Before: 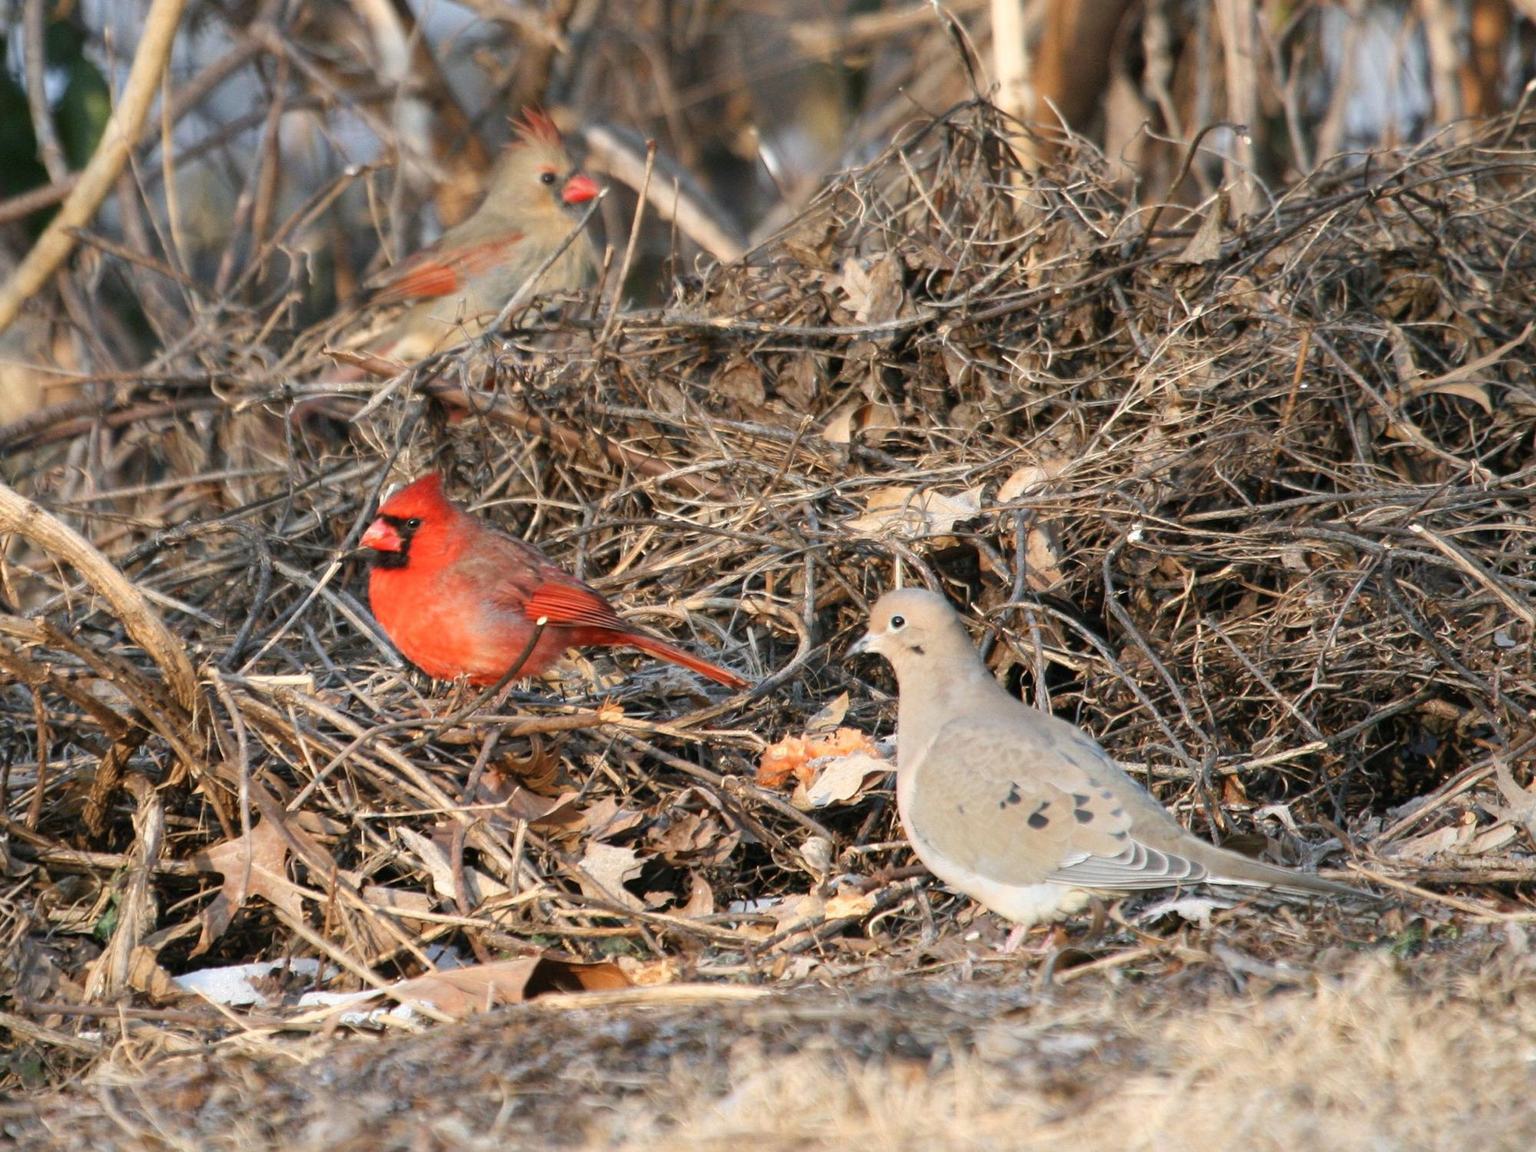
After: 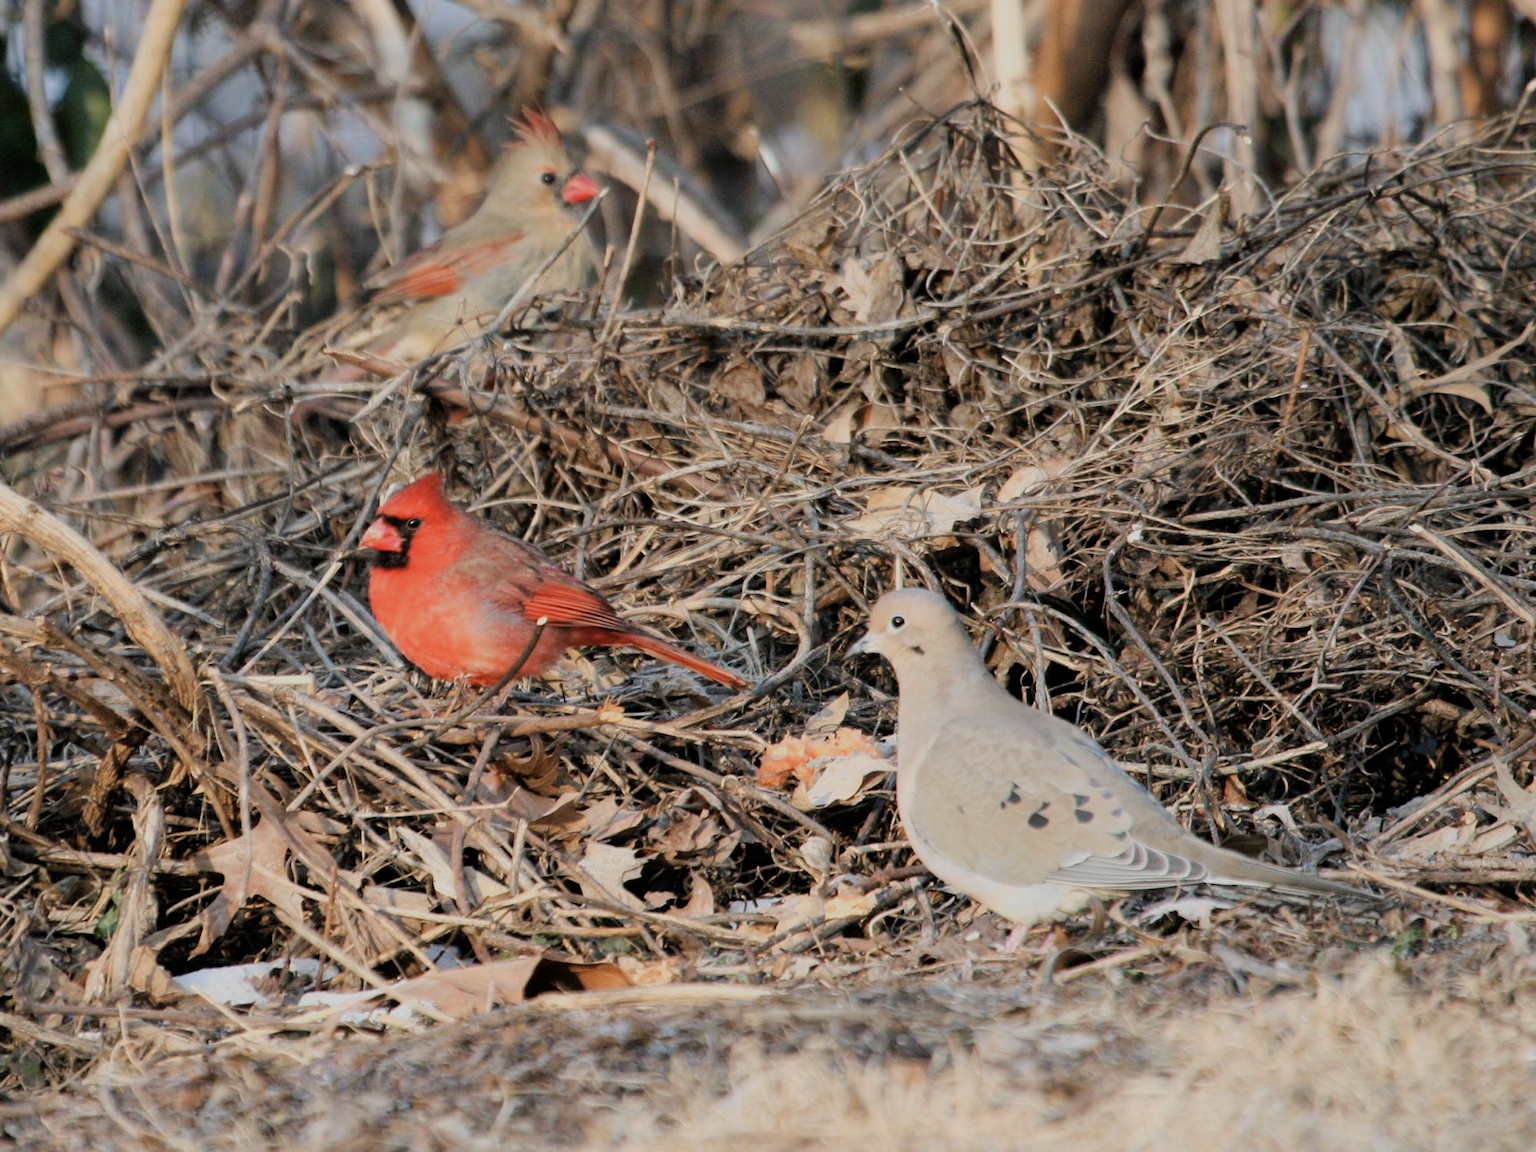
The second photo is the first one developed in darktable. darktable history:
filmic rgb: black relative exposure -6.73 EV, white relative exposure 4.56 EV, hardness 3.23, iterations of high-quality reconstruction 0, enable highlight reconstruction true
color zones: curves: ch0 [(0, 0.5) (0.143, 0.52) (0.286, 0.5) (0.429, 0.5) (0.571, 0.5) (0.714, 0.5) (0.857, 0.5) (1, 0.5)]; ch1 [(0, 0.489) (0.155, 0.45) (0.286, 0.466) (0.429, 0.5) (0.571, 0.5) (0.714, 0.5) (0.857, 0.5) (1, 0.489)]
